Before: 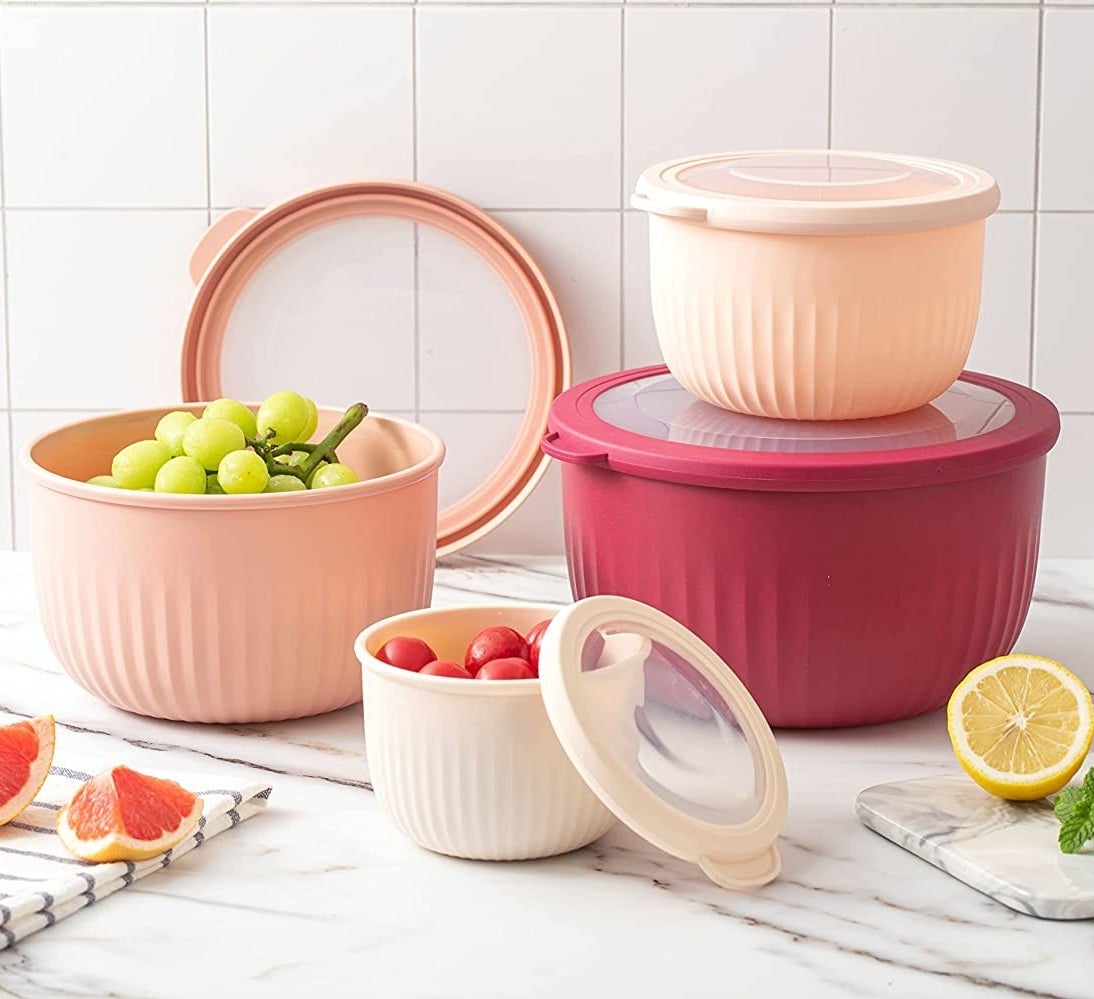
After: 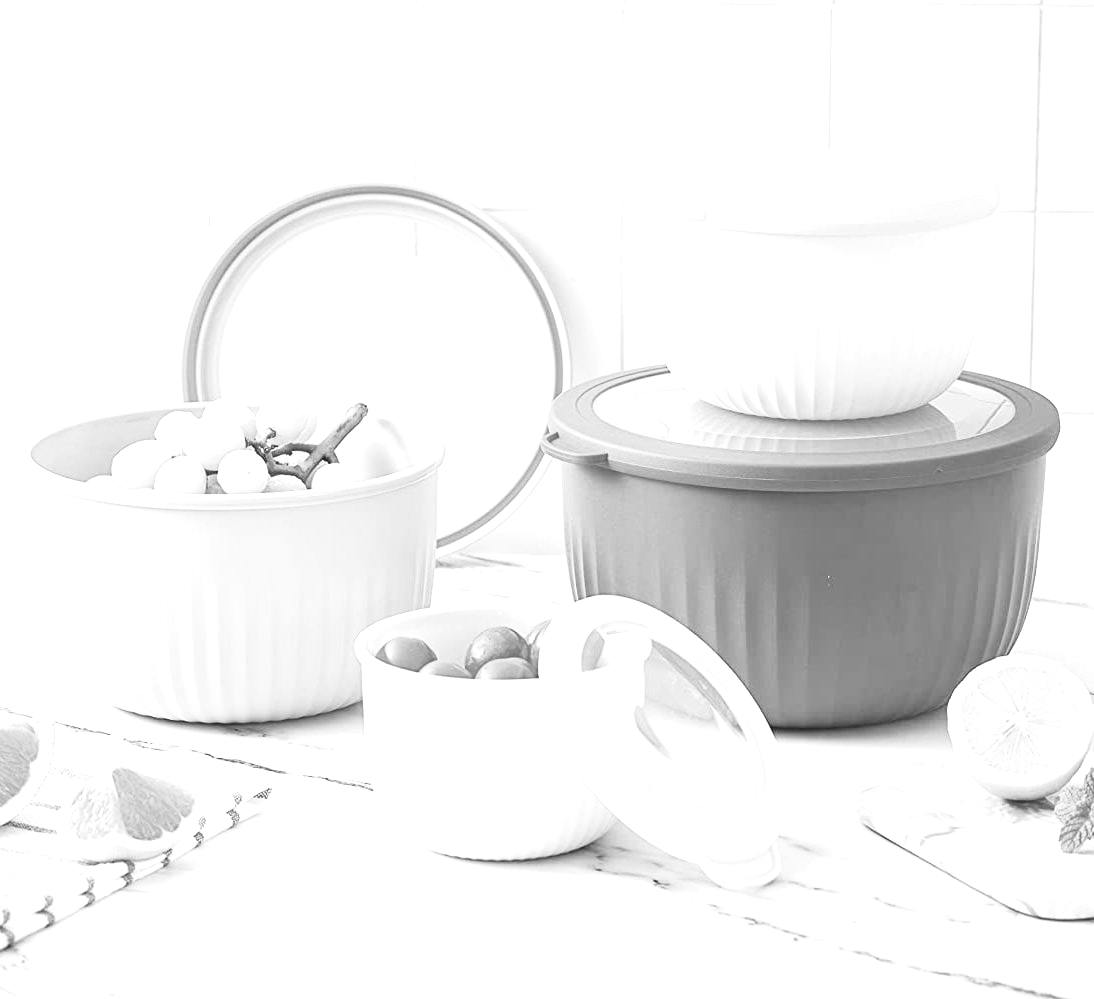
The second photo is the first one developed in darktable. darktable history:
contrast brightness saturation: contrast 0.2, brightness 0.16, saturation 0.22
monochrome: a 16.01, b -2.65, highlights 0.52
exposure: black level correction 0, exposure 1 EV, compensate exposure bias true, compensate highlight preservation false
